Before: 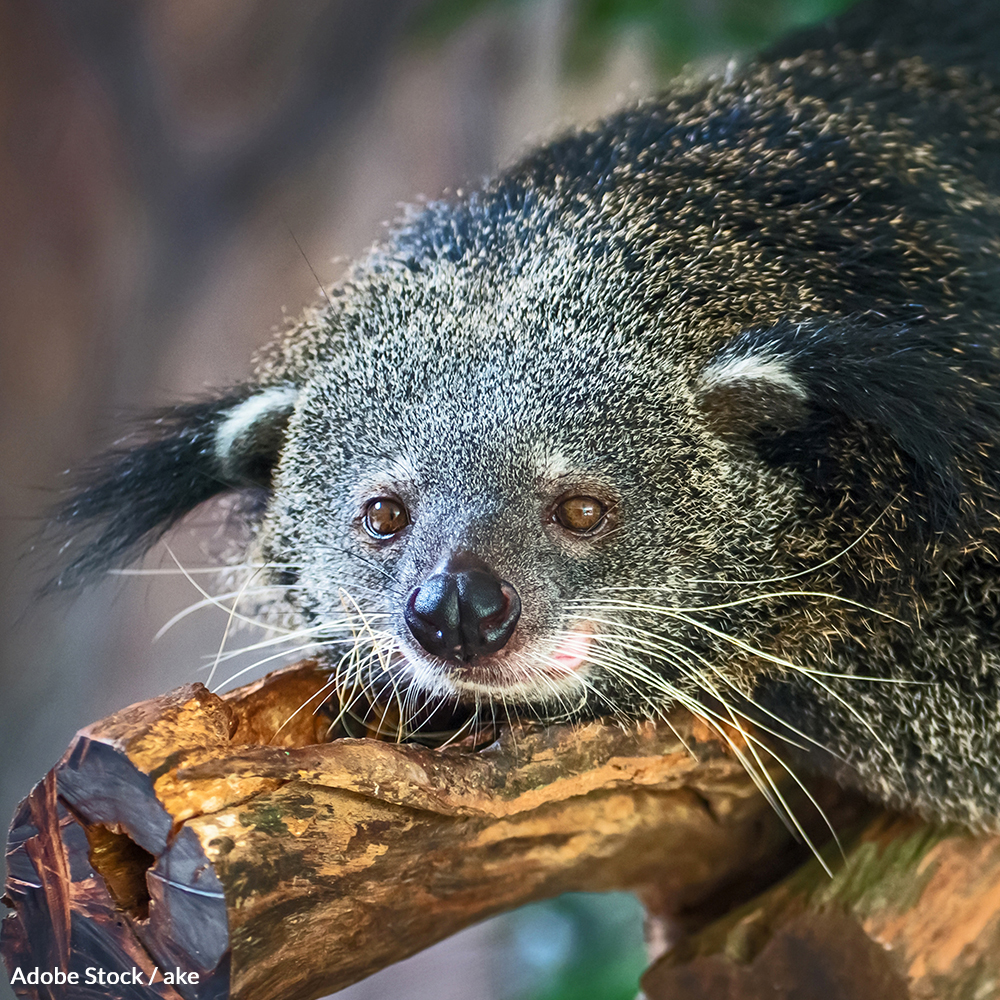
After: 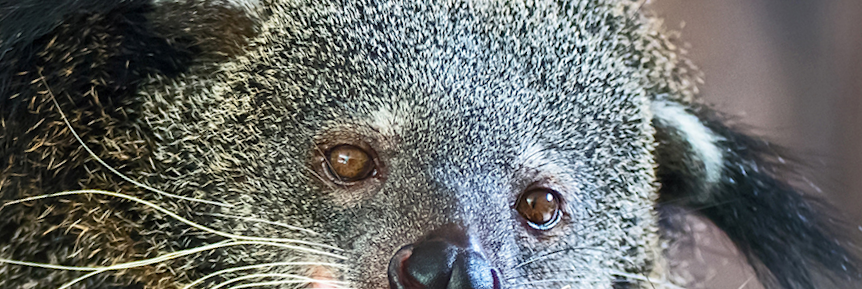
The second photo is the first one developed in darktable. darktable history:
rotate and perspective: rotation 4.1°, automatic cropping off
crop and rotate: angle 16.12°, top 30.835%, bottom 35.653%
